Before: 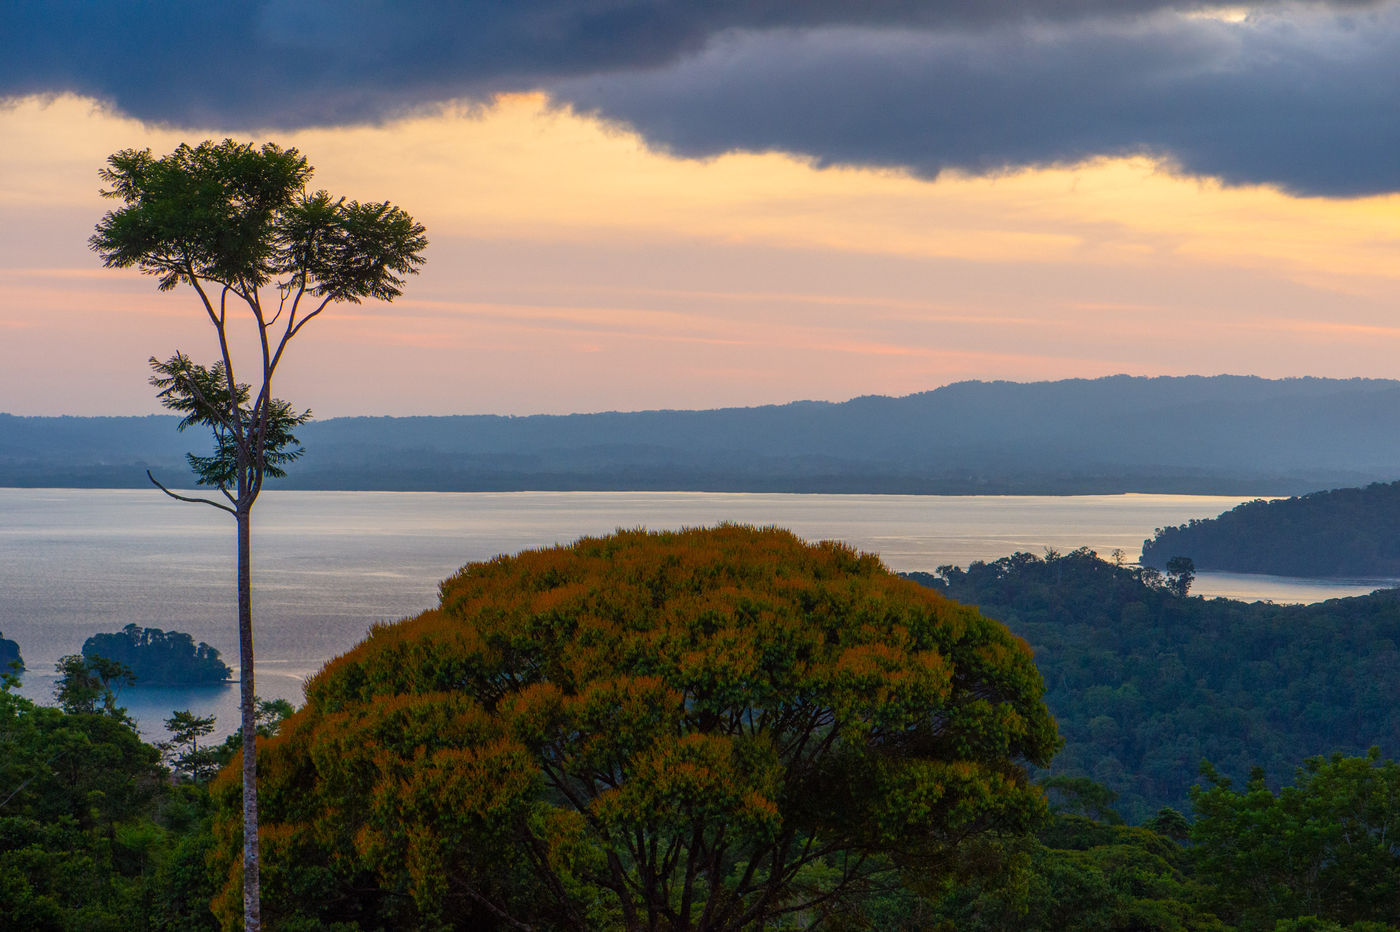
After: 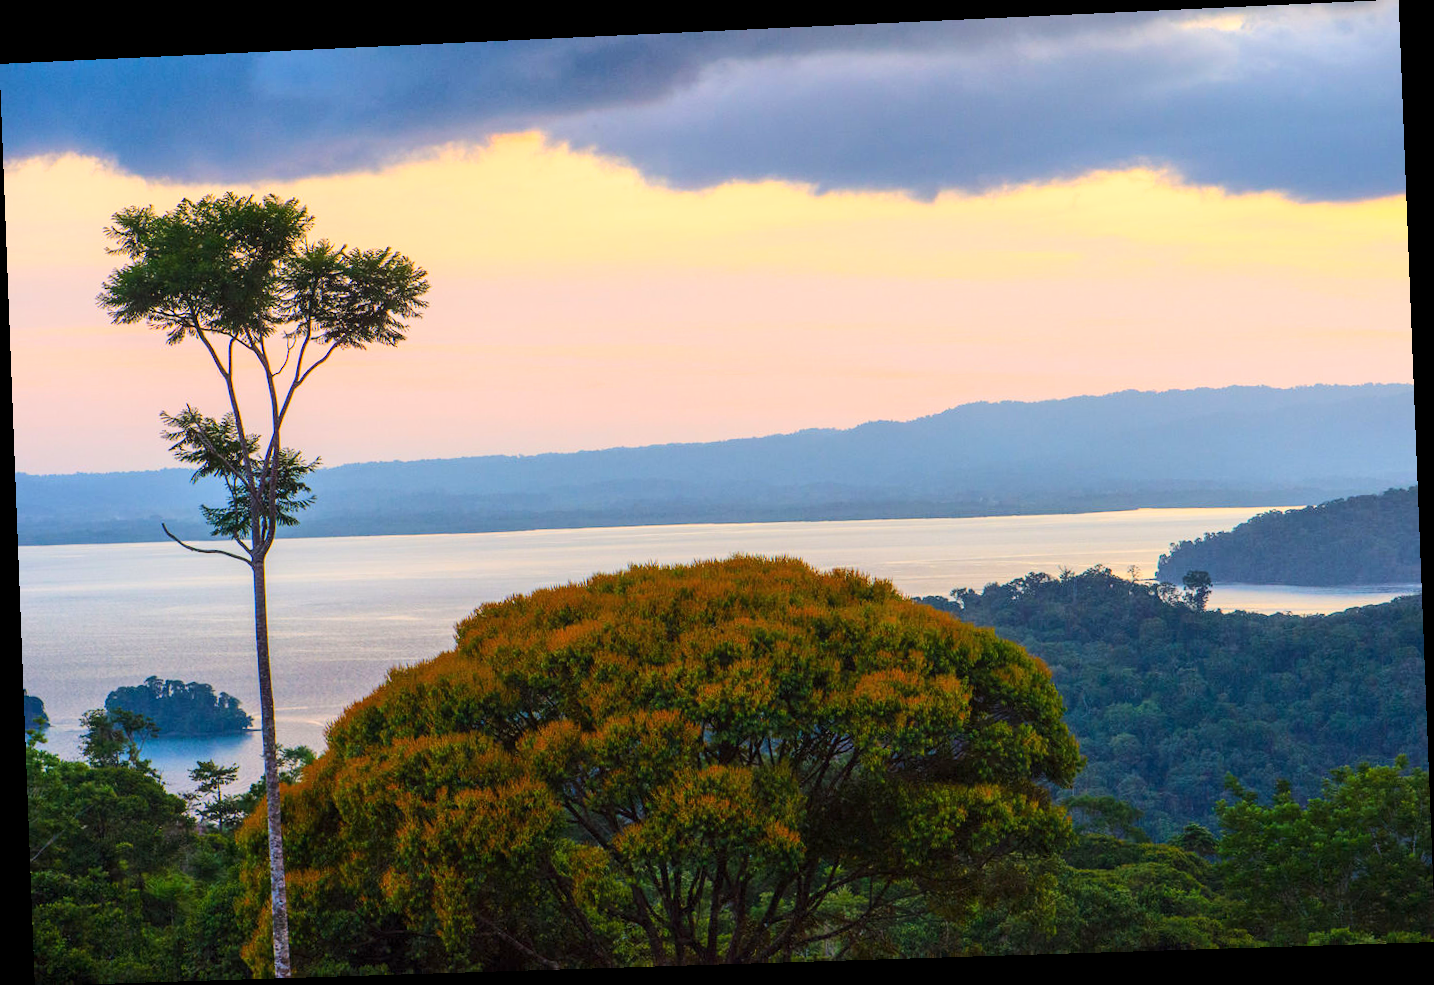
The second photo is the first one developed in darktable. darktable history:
rotate and perspective: rotation -2.22°, lens shift (horizontal) -0.022, automatic cropping off
base curve: curves: ch0 [(0, 0) (0.025, 0.046) (0.112, 0.277) (0.467, 0.74) (0.814, 0.929) (1, 0.942)]
